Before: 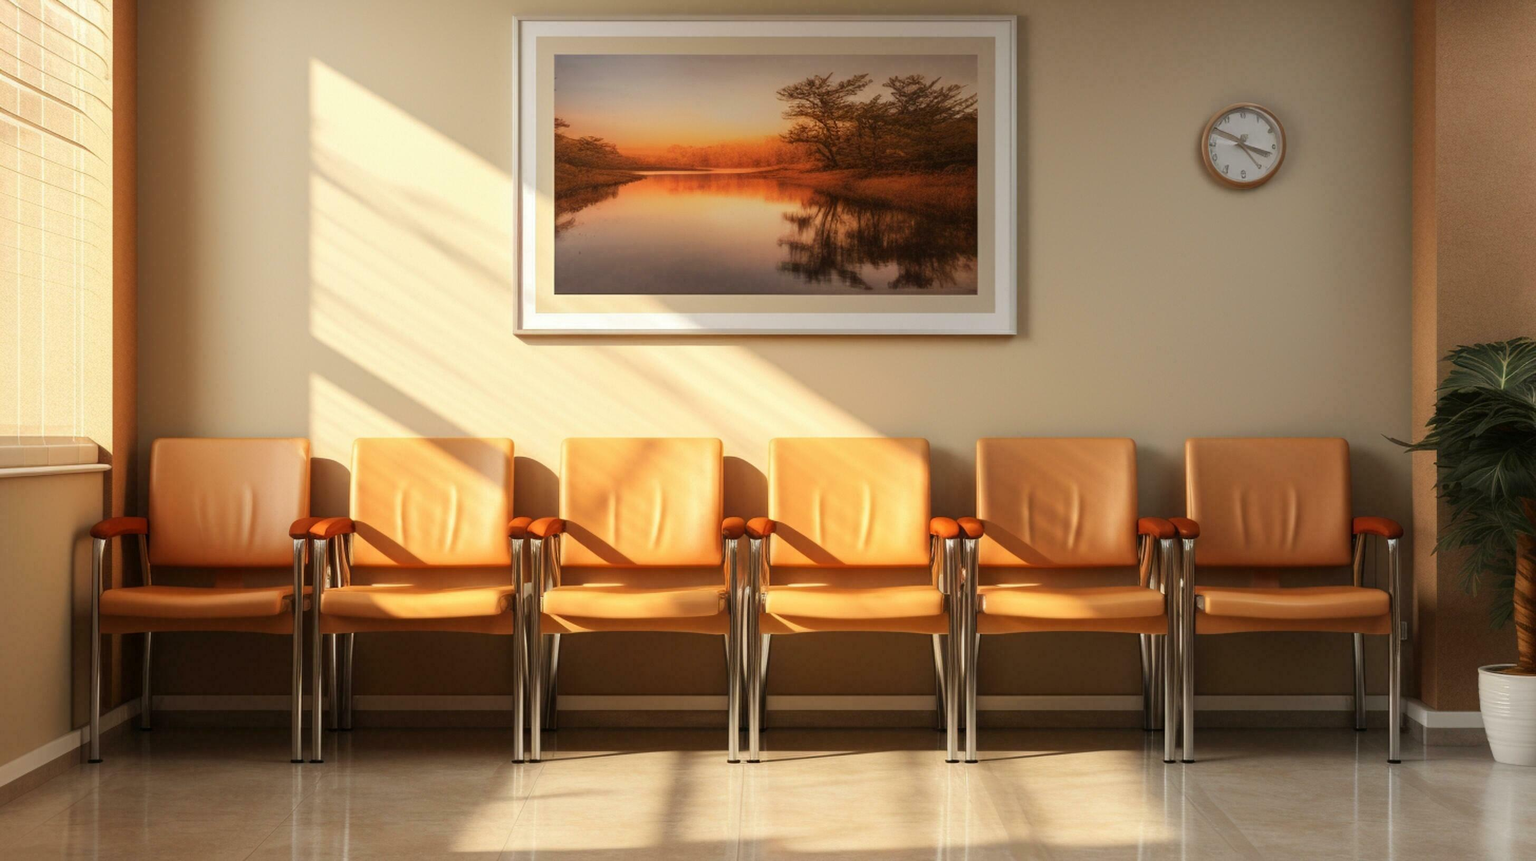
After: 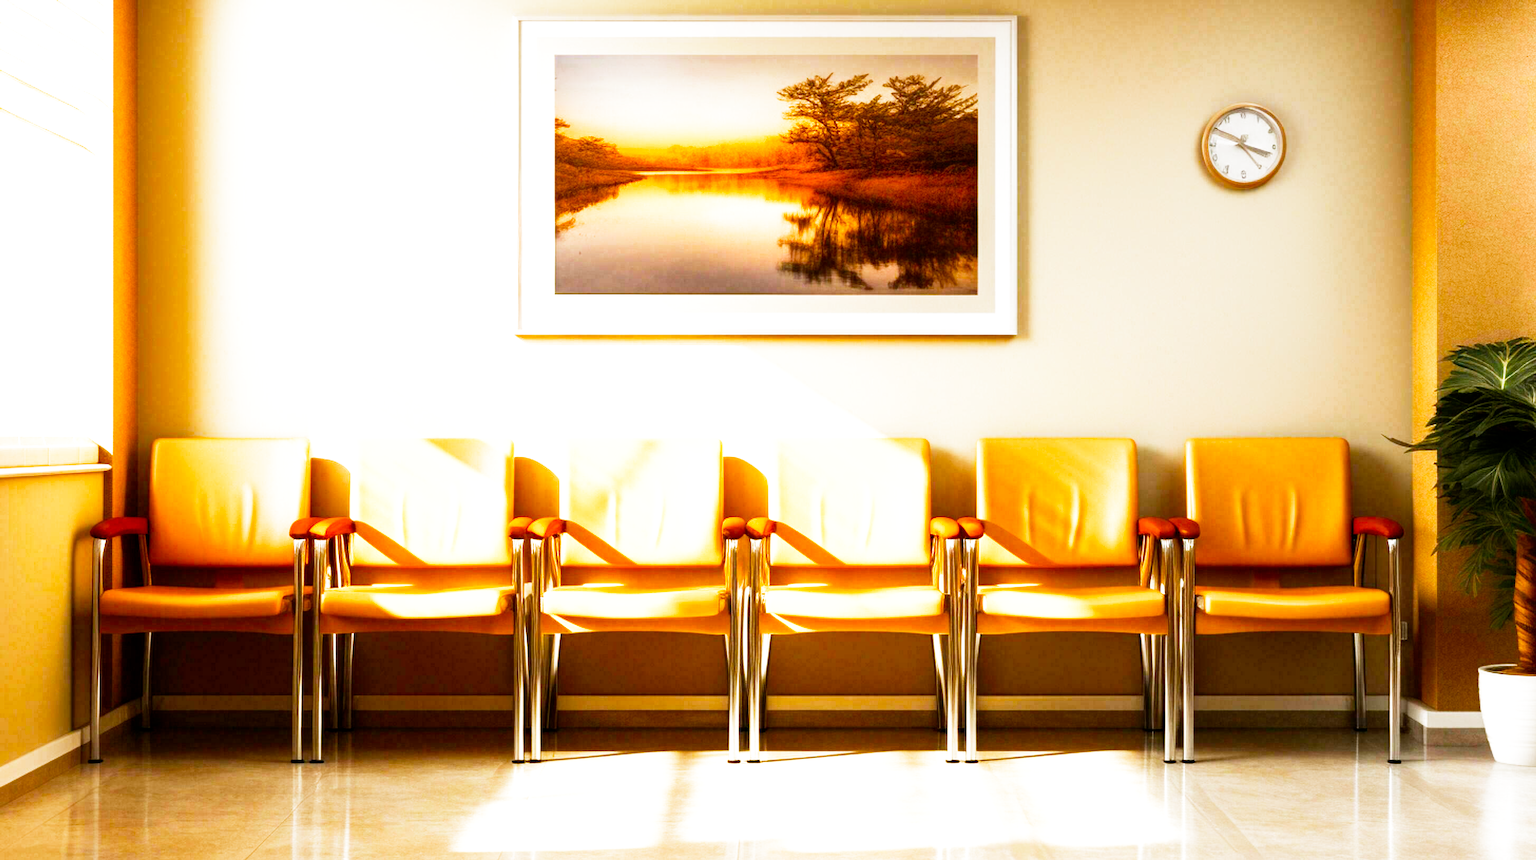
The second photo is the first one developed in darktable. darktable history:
filmic rgb: middle gray luminance 12.74%, black relative exposure -10.13 EV, white relative exposure 3.47 EV, threshold 6 EV, target black luminance 0%, hardness 5.74, latitude 44.69%, contrast 1.221, highlights saturation mix 5%, shadows ↔ highlights balance 26.78%, add noise in highlights 0, preserve chrominance no, color science v3 (2019), use custom middle-gray values true, iterations of high-quality reconstruction 0, contrast in highlights soft, enable highlight reconstruction true
color balance rgb: linear chroma grading › shadows -10%, linear chroma grading › global chroma 20%, perceptual saturation grading › global saturation 15%, perceptual brilliance grading › global brilliance 30%, perceptual brilliance grading › highlights 12%, perceptual brilliance grading › mid-tones 24%, global vibrance 20%
